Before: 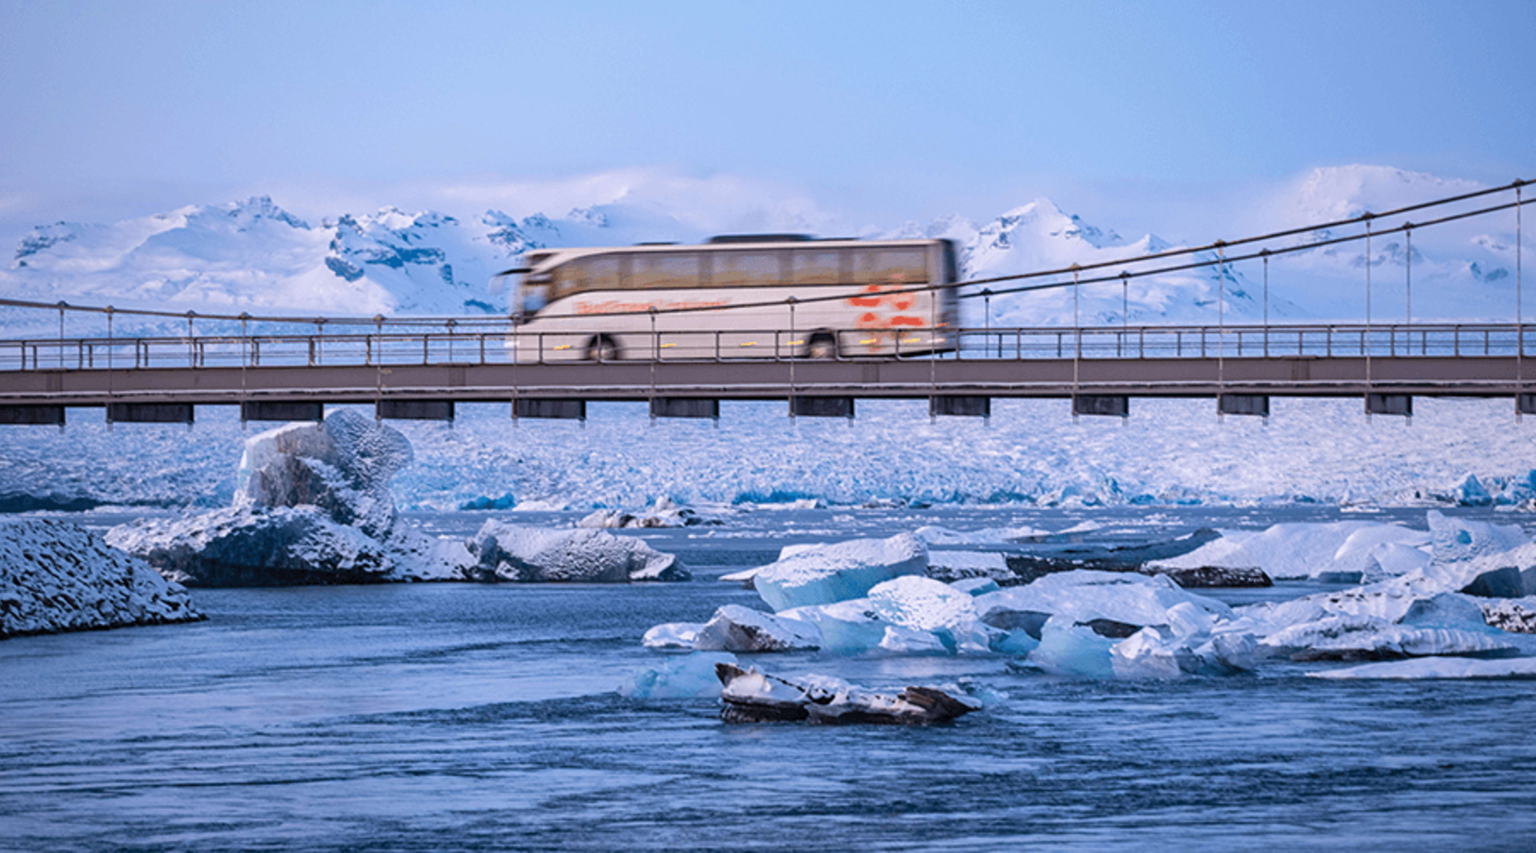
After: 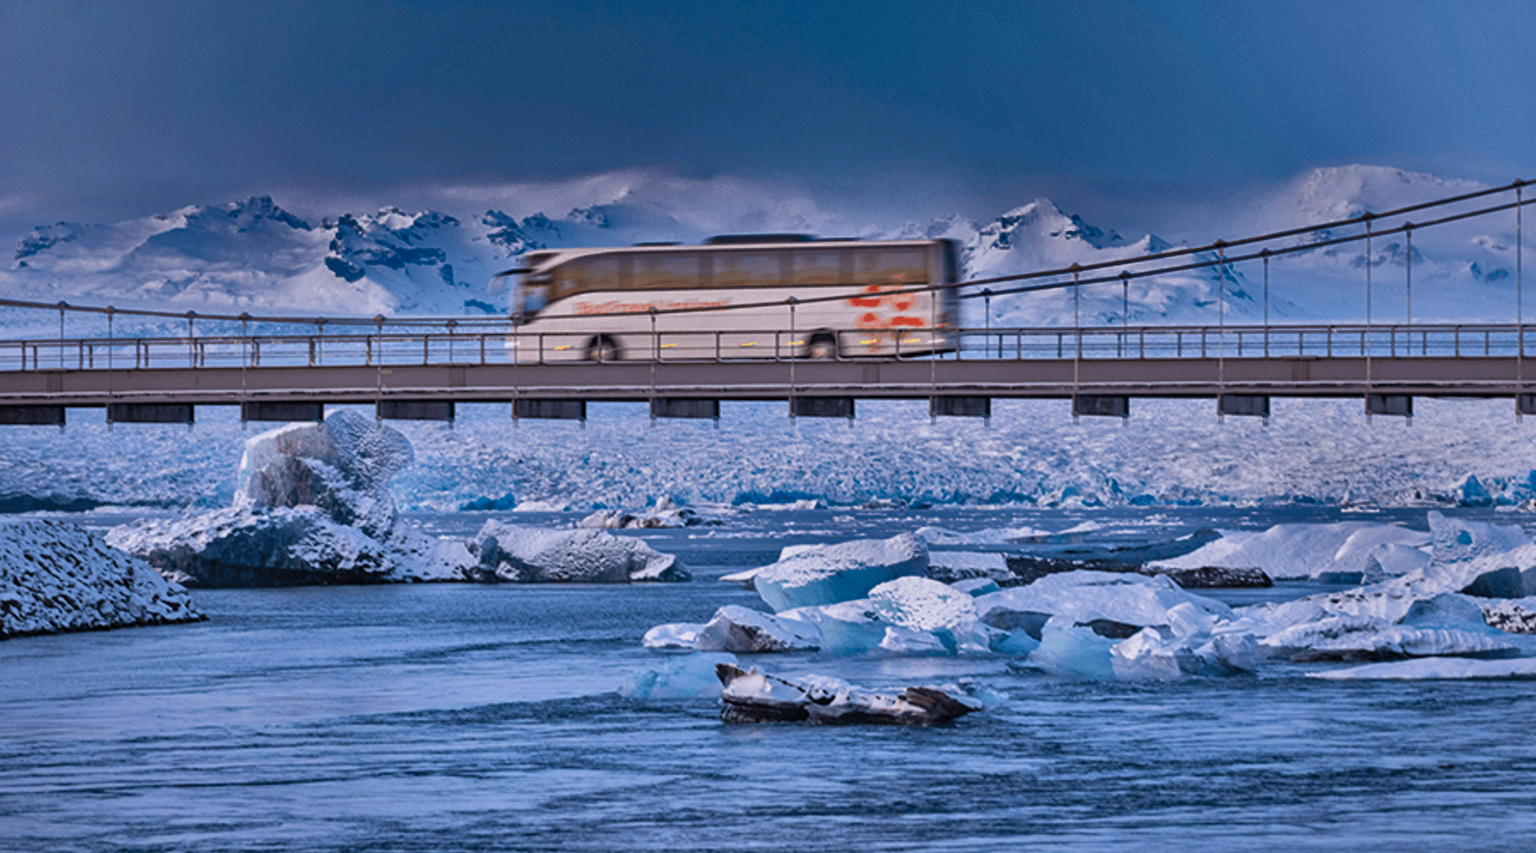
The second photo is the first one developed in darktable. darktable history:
shadows and highlights: radius 124.06, shadows 99.48, white point adjustment -2.88, highlights -99.63, soften with gaussian
